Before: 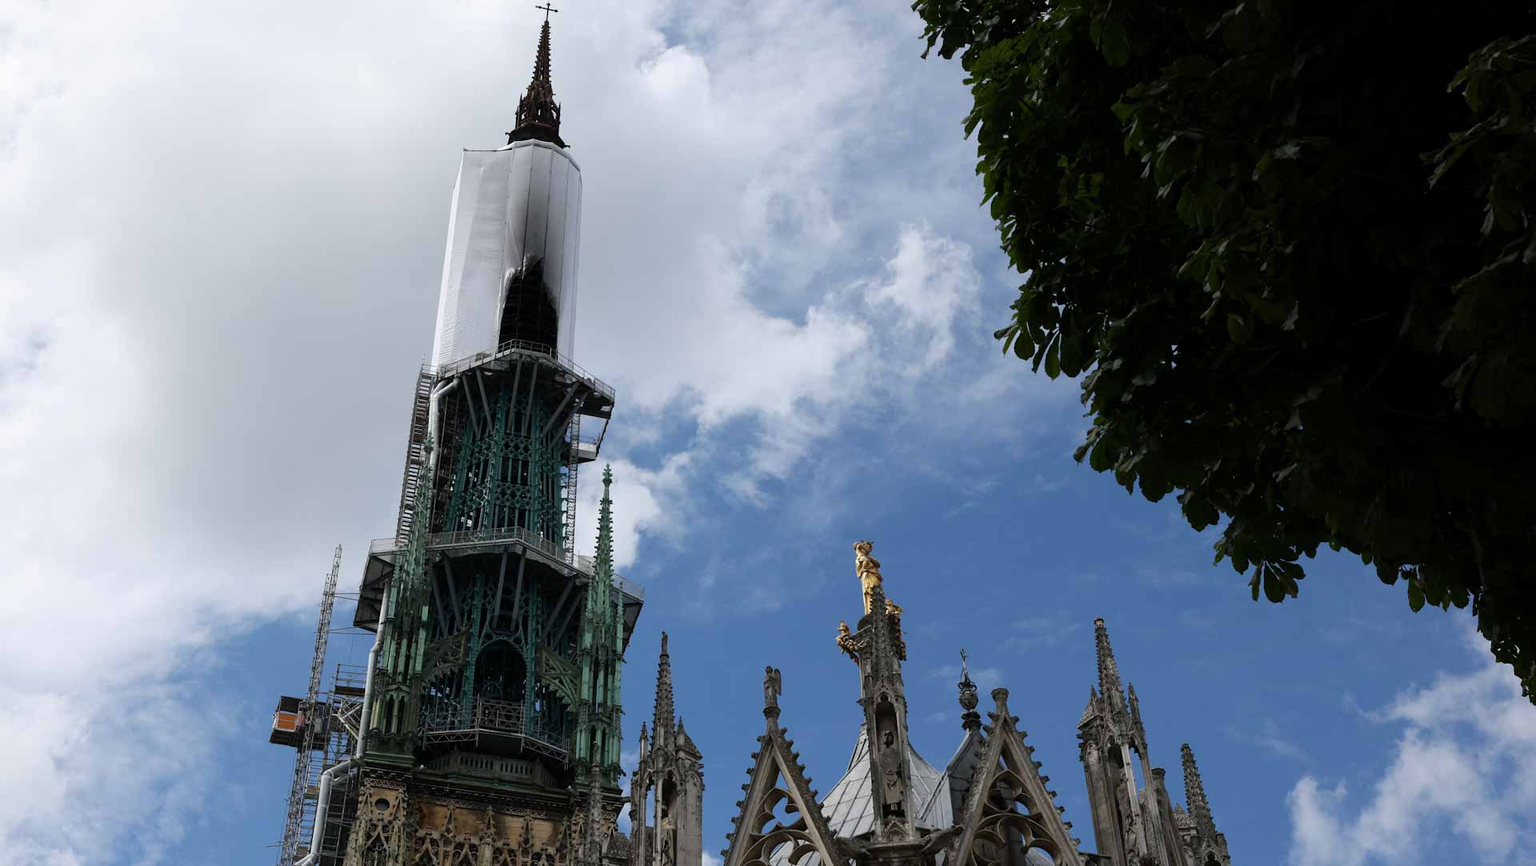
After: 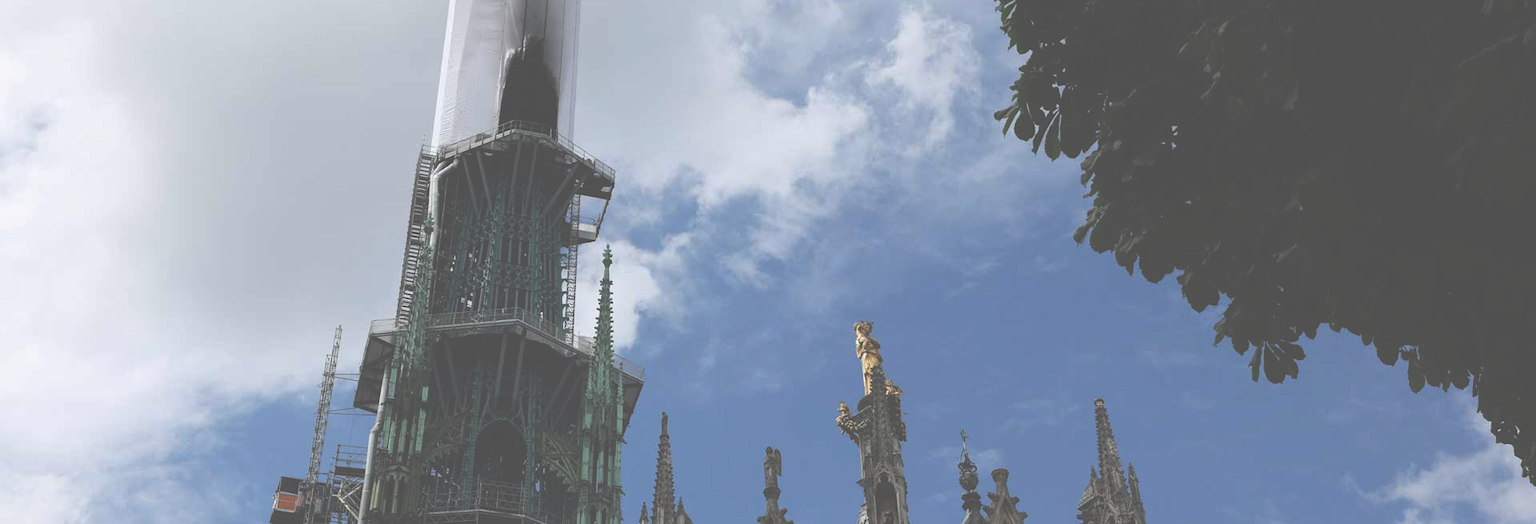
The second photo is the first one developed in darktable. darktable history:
base curve: exposure shift 0, preserve colors none
exposure: black level correction -0.087, compensate highlight preservation false
crop and rotate: top 25.357%, bottom 13.942%
